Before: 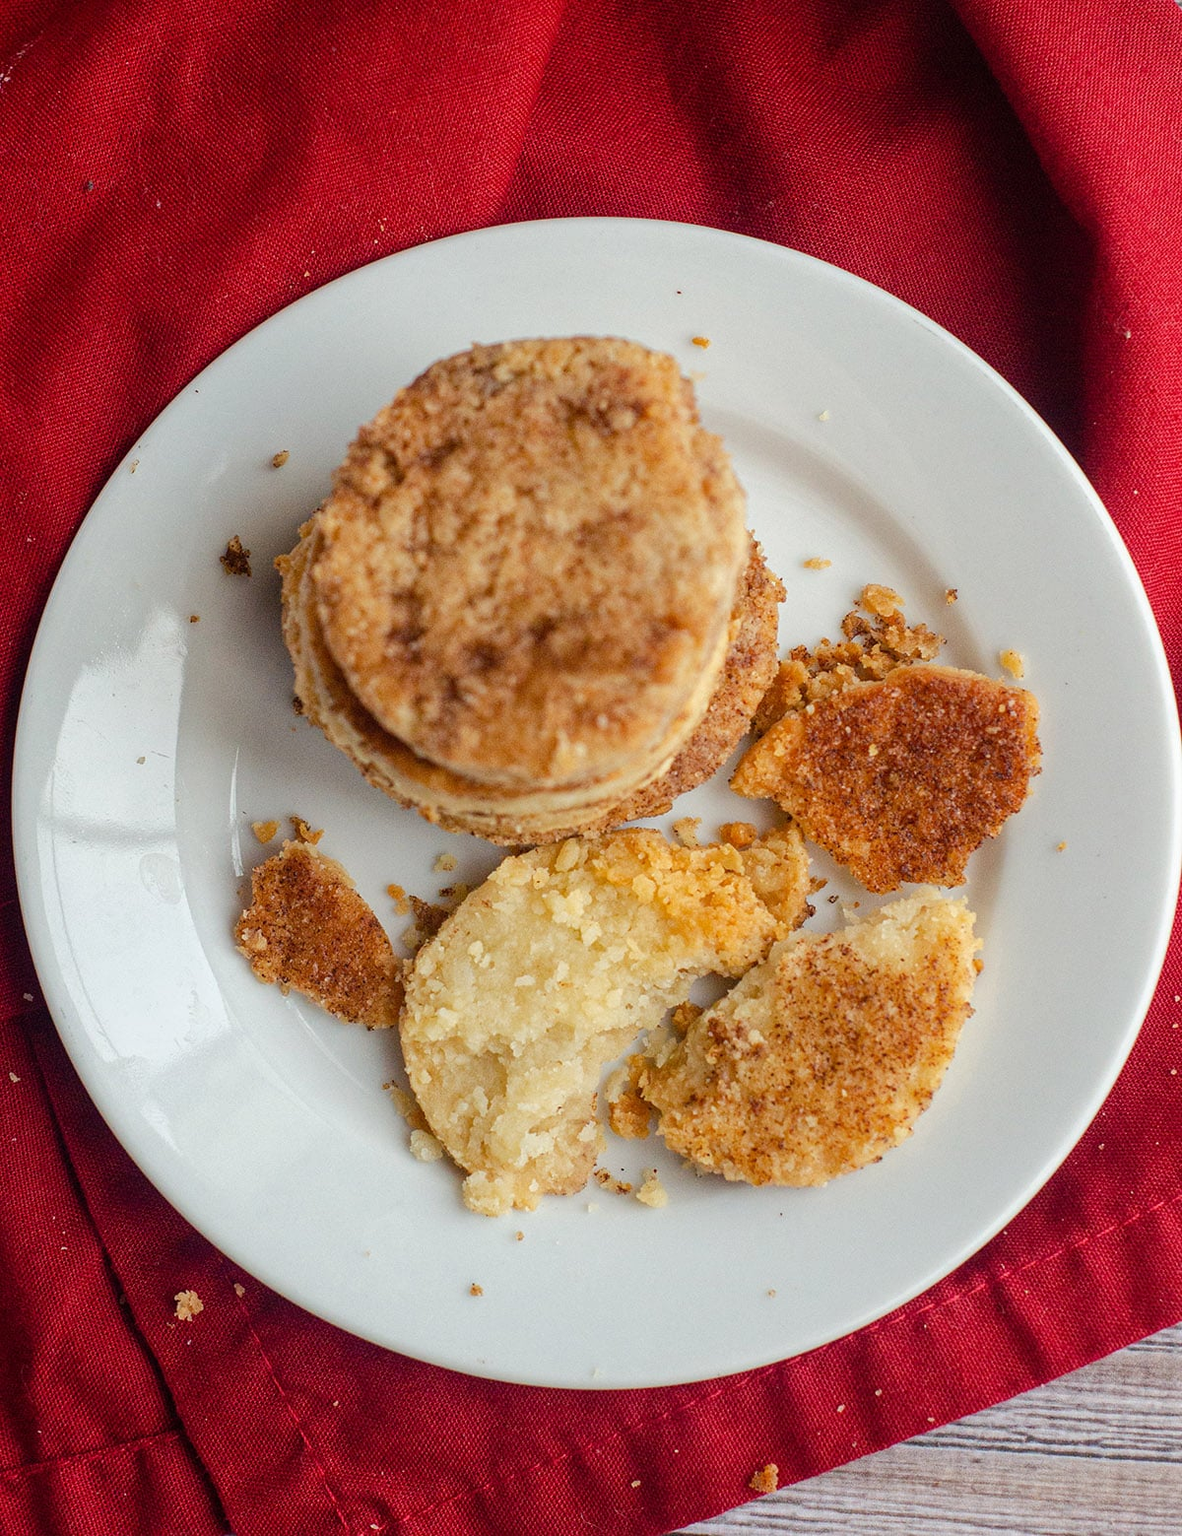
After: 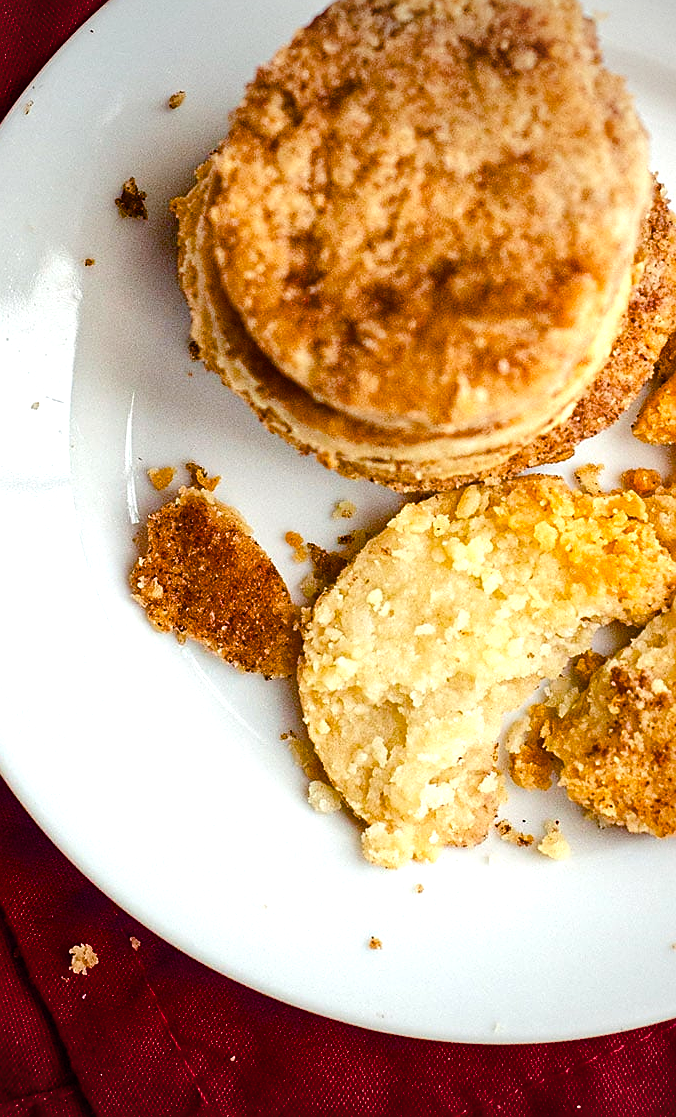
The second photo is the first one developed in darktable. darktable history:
crop: left 9.081%, top 23.477%, right 34.527%, bottom 4.813%
vignetting: fall-off start 67.04%, brightness -0.438, saturation -0.204, width/height ratio 1.018
sharpen: on, module defaults
exposure: exposure 0.772 EV, compensate exposure bias true, compensate highlight preservation false
color balance rgb: power › hue 62.59°, linear chroma grading › global chroma 1.912%, linear chroma grading › mid-tones -0.951%, perceptual saturation grading › global saturation 20%, perceptual saturation grading › highlights -14.023%, perceptual saturation grading › shadows 50.079%, global vibrance 7.162%, saturation formula JzAzBz (2021)
